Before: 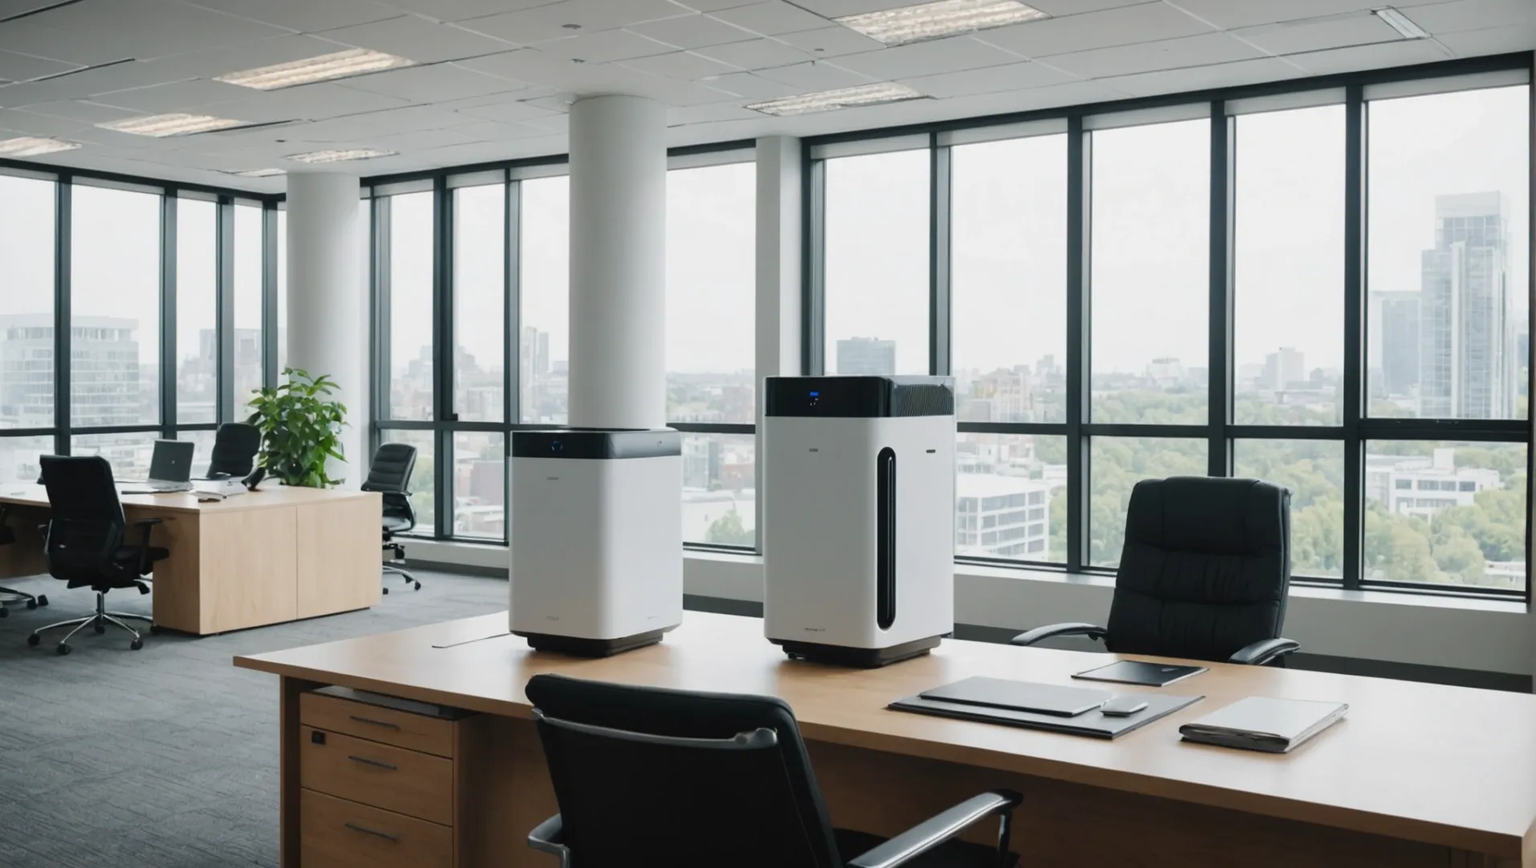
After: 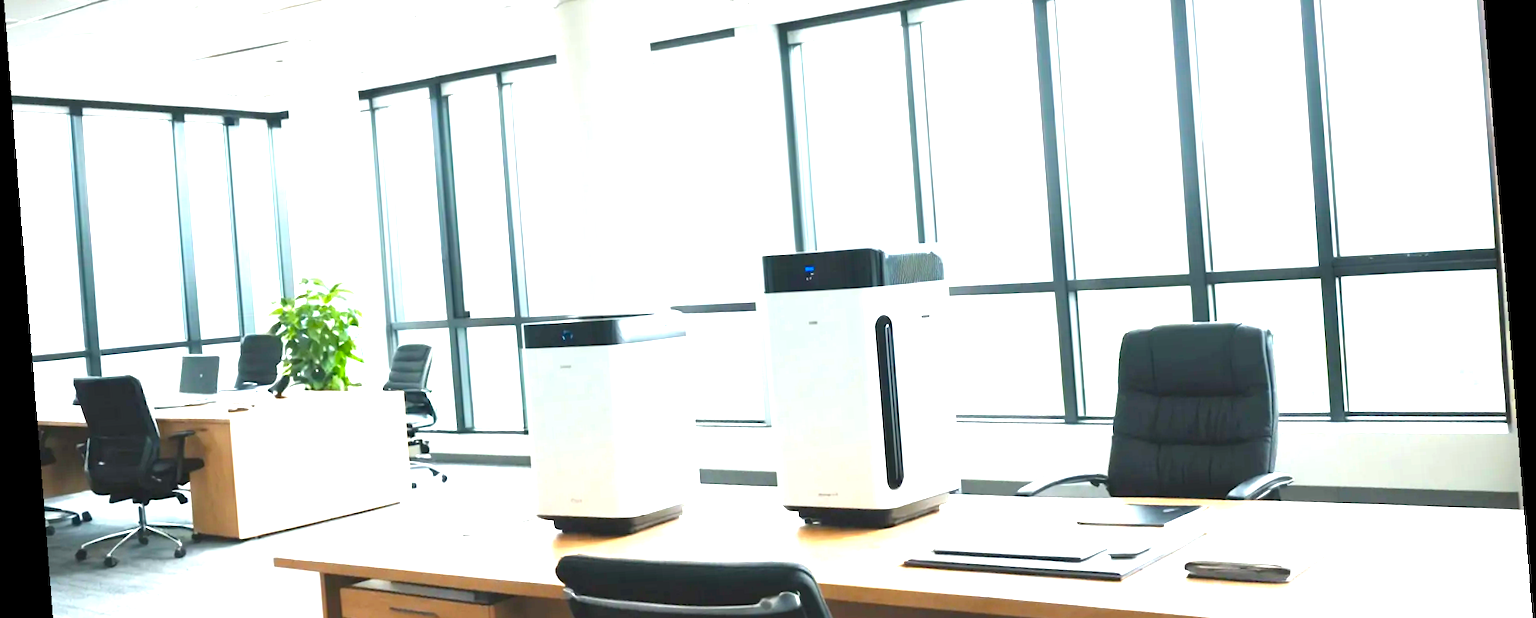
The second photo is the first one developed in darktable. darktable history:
crop: top 16.727%, bottom 16.727%
color balance rgb: perceptual saturation grading › global saturation 20%, global vibrance 20%
exposure: exposure 2.25 EV, compensate highlight preservation false
rotate and perspective: rotation -4.2°, shear 0.006, automatic cropping off
